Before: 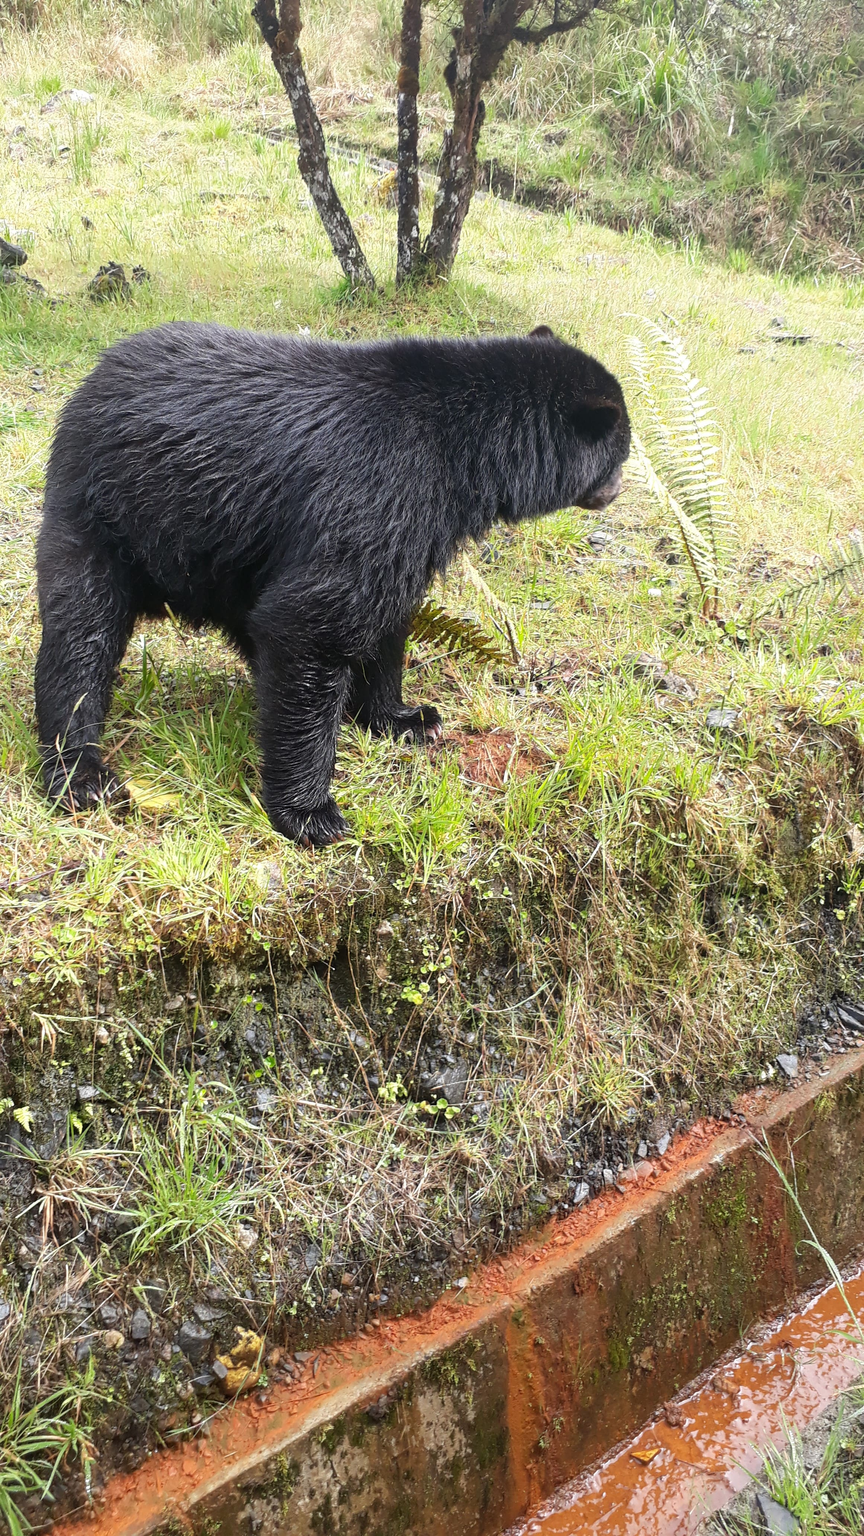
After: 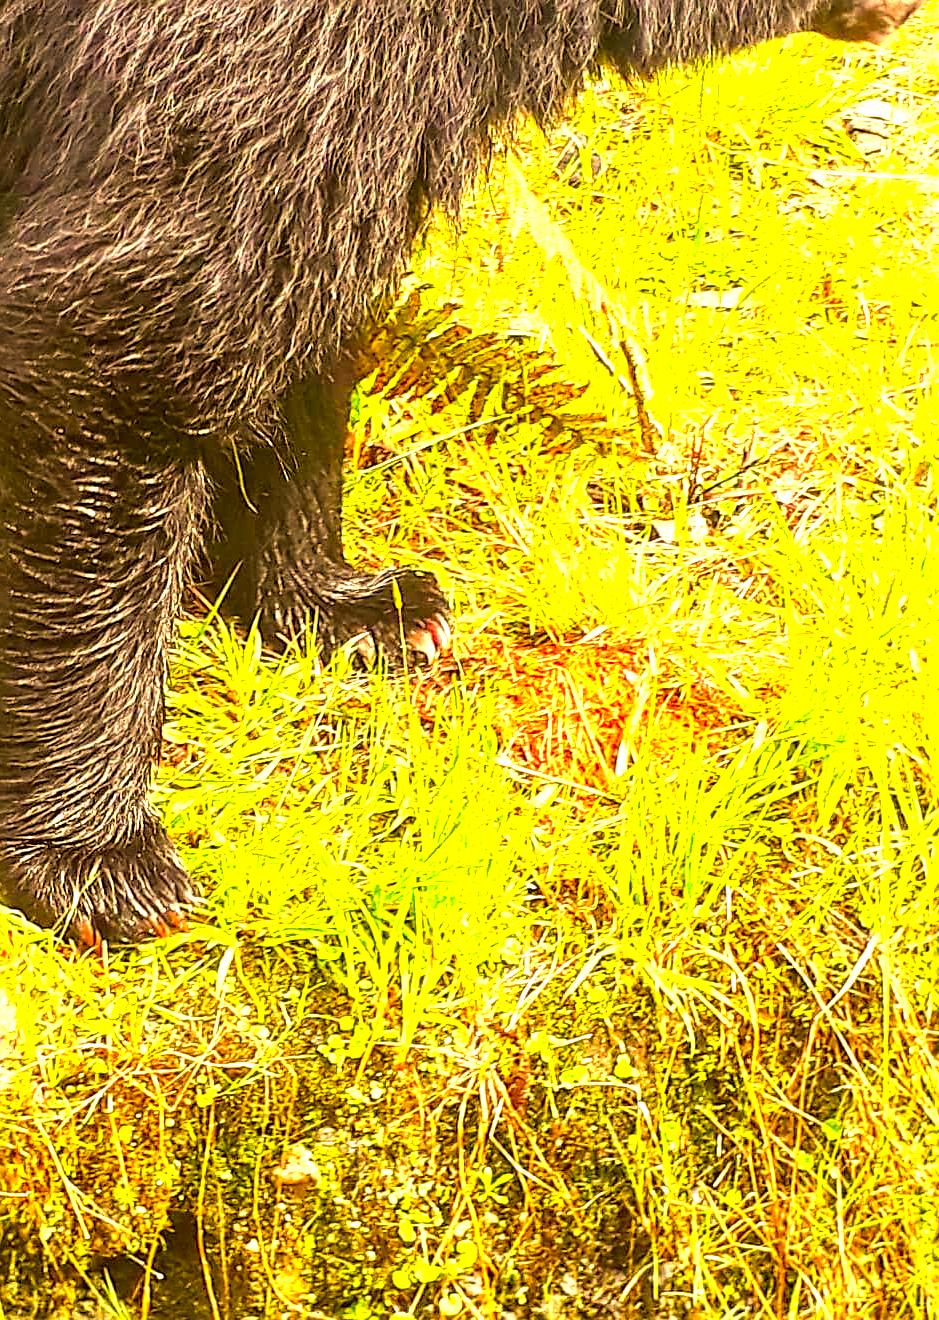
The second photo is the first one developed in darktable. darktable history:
exposure: black level correction 0.001, exposure 1.719 EV, compensate exposure bias true, compensate highlight preservation false
crop: left 31.751%, top 32.172%, right 27.8%, bottom 35.83%
tone equalizer: on, module defaults
color correction: highlights a* 10.44, highlights b* 30.04, shadows a* 2.73, shadows b* 17.51, saturation 1.72
local contrast: detail 130%
sharpen: radius 2.767
